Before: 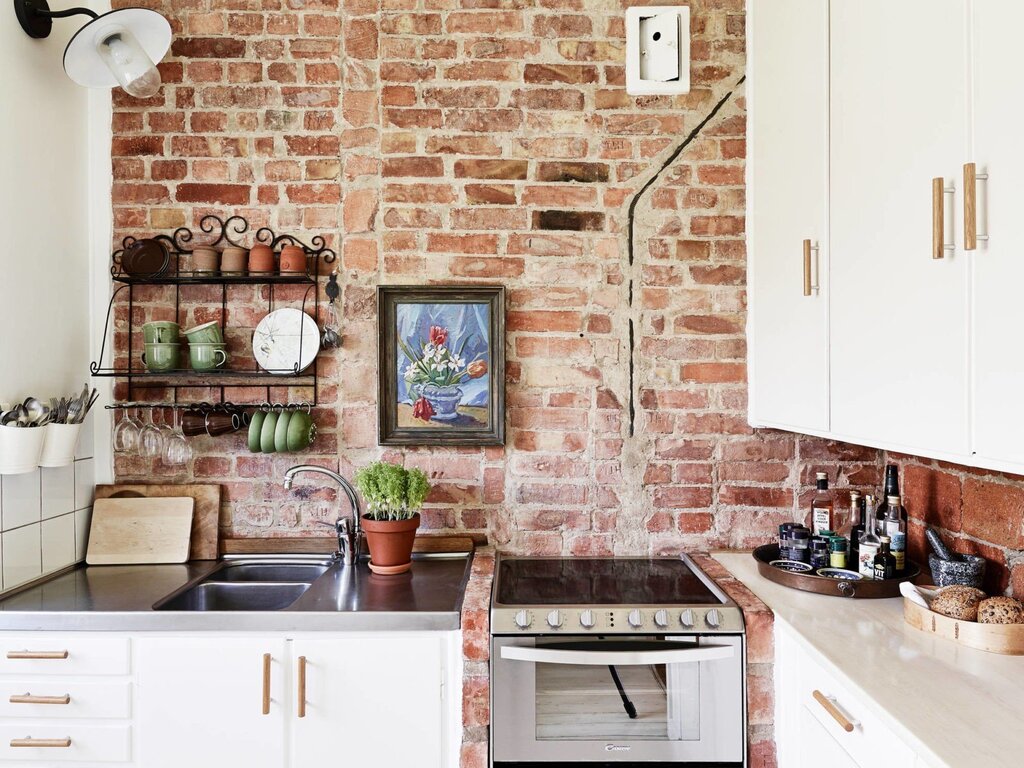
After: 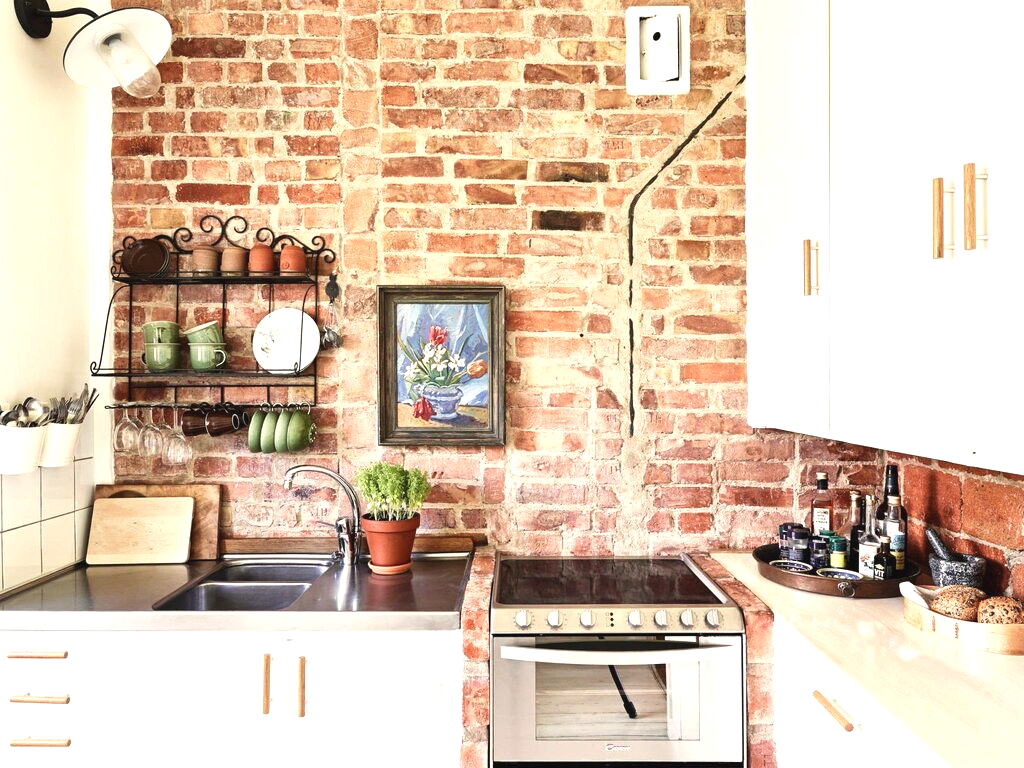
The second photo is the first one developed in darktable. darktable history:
exposure: black level correction -0.002, exposure 0.708 EV, compensate exposure bias true, compensate highlight preservation false
white balance: red 1.045, blue 0.932
